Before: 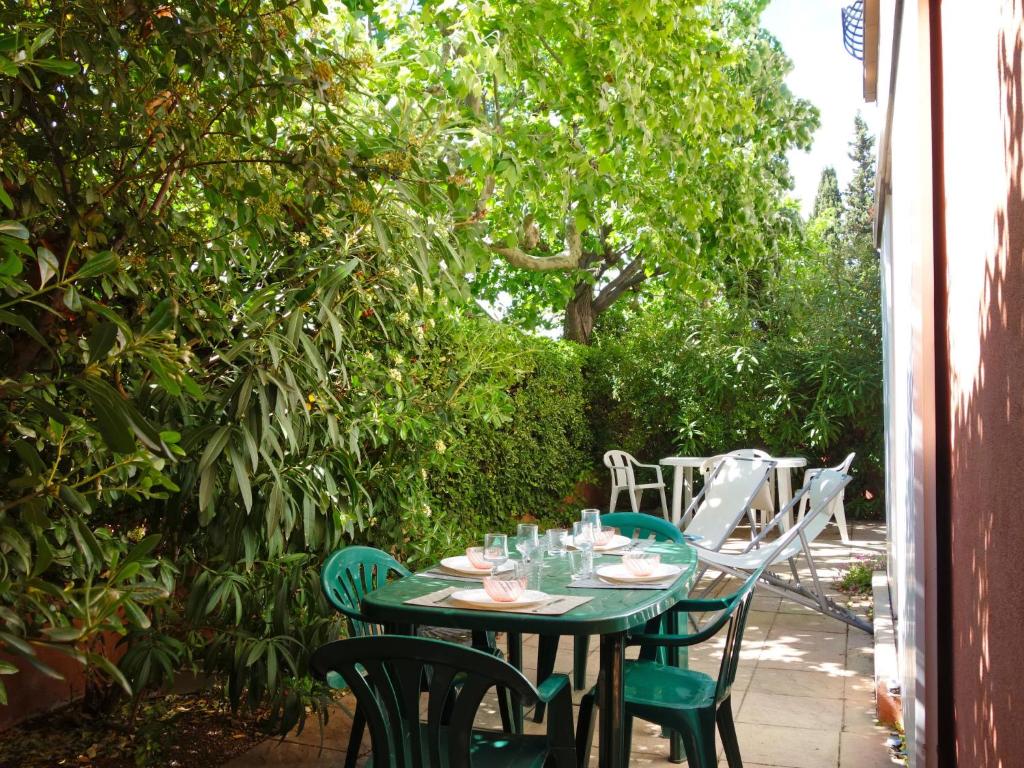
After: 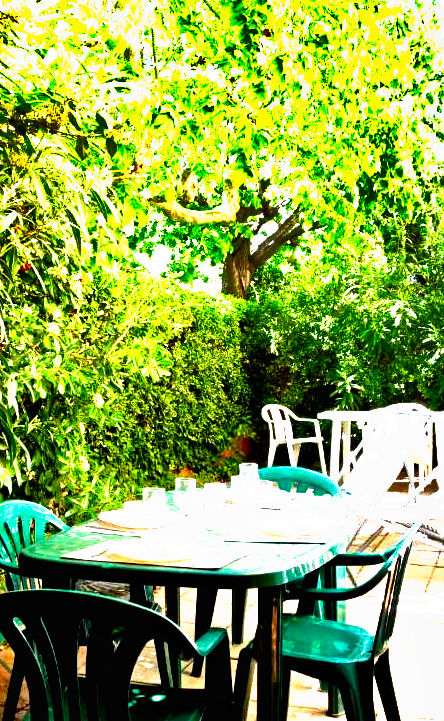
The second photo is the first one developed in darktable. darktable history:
shadows and highlights: white point adjustment 0.1, highlights -70, soften with gaussian
tone curve: curves: ch0 [(0, 0) (0.003, 0.01) (0.011, 0.011) (0.025, 0.008) (0.044, 0.007) (0.069, 0.006) (0.1, 0.005) (0.136, 0.015) (0.177, 0.094) (0.224, 0.241) (0.277, 0.369) (0.335, 0.5) (0.399, 0.648) (0.468, 0.811) (0.543, 0.975) (0.623, 0.989) (0.709, 0.989) (0.801, 0.99) (0.898, 0.99) (1, 1)], preserve colors none
crop: left 33.452%, top 6.025%, right 23.155%
tone equalizer: on, module defaults
